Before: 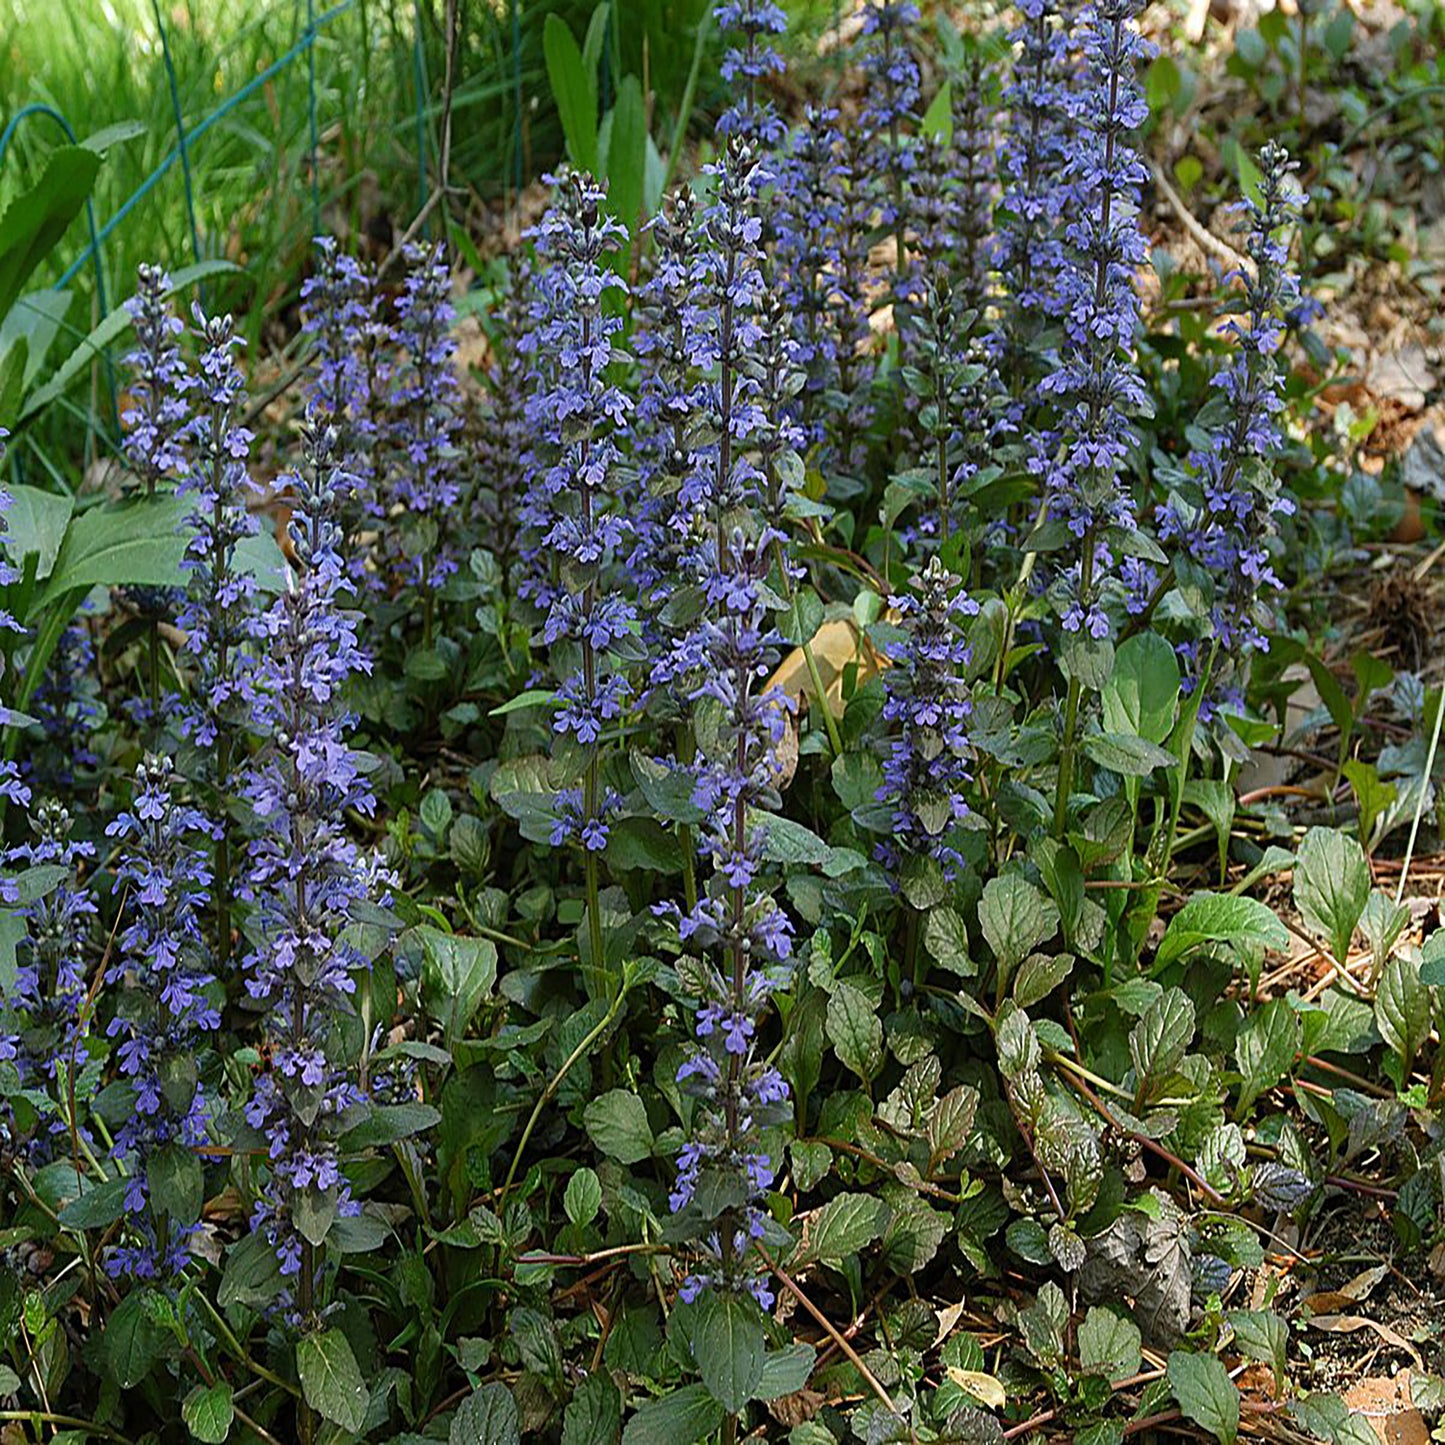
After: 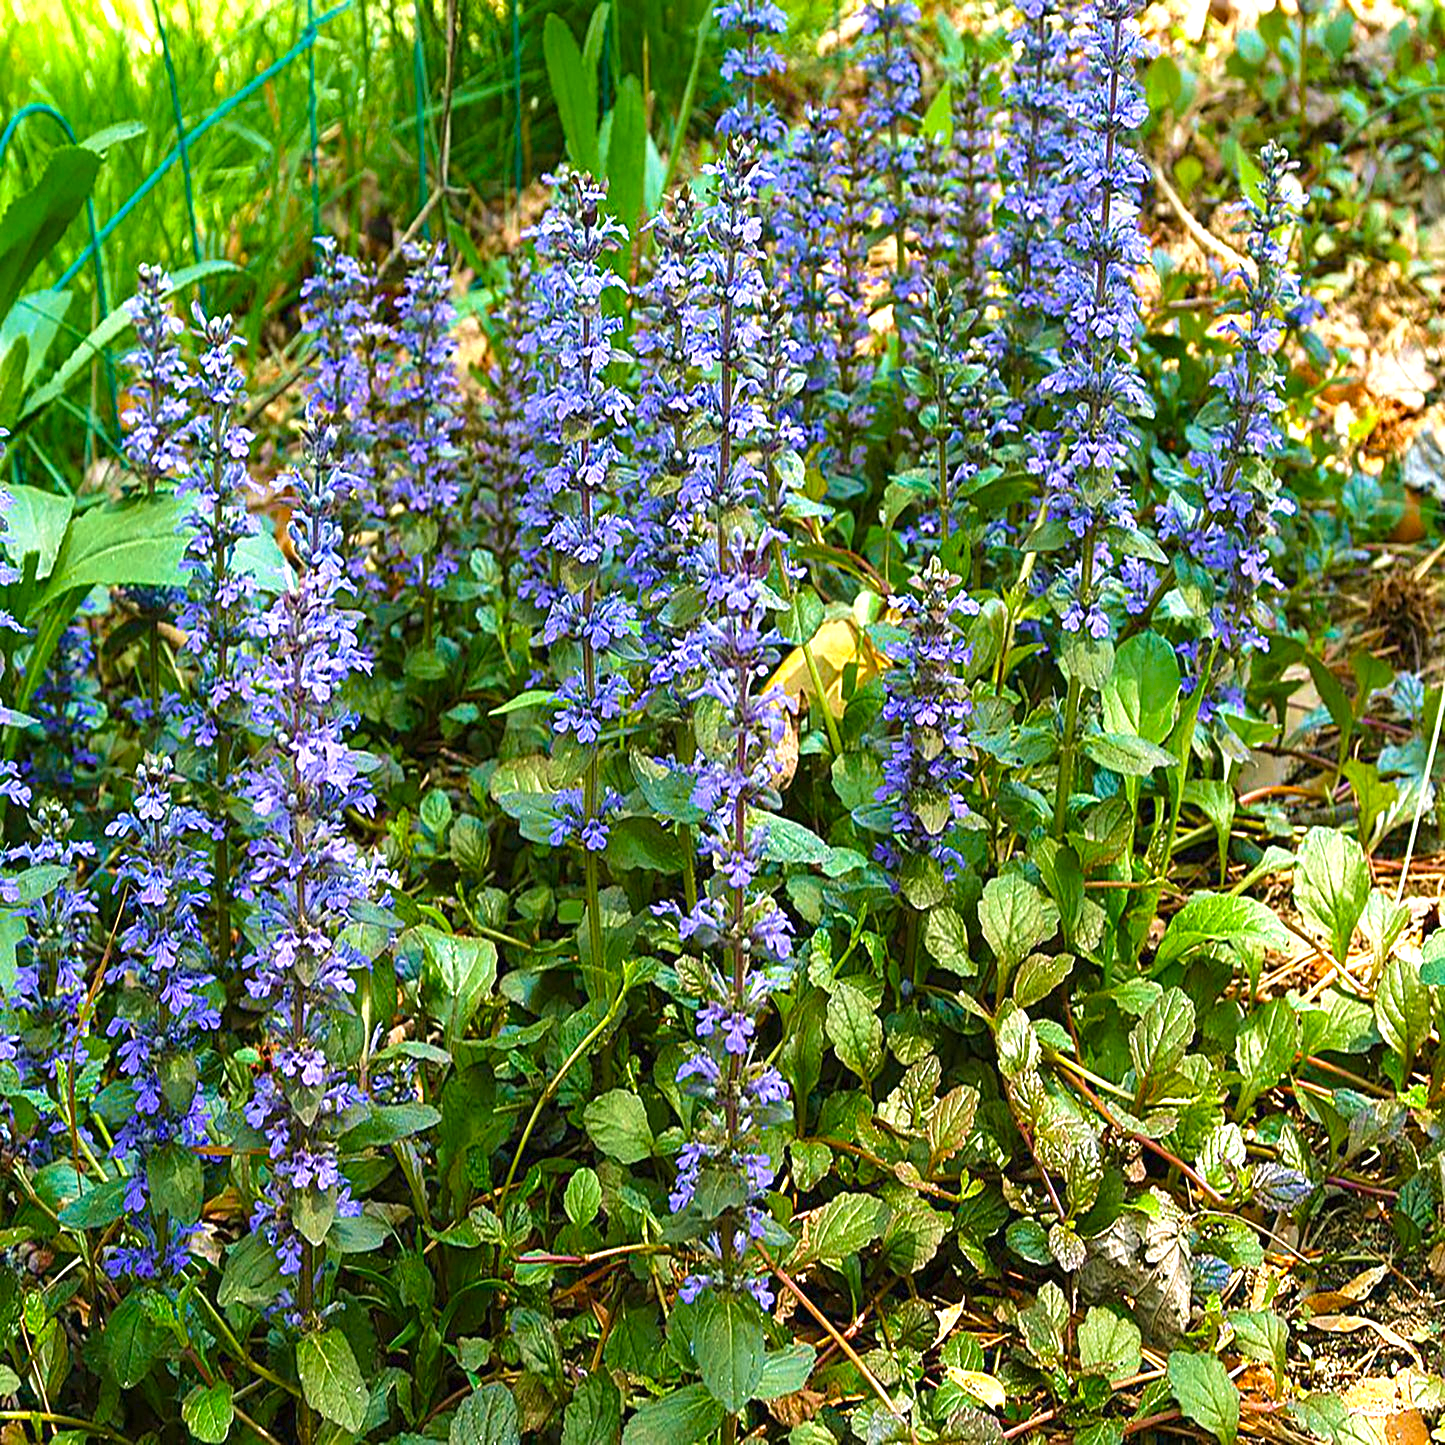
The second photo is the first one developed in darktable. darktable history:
exposure: black level correction 0, exposure 1.199 EV, compensate highlight preservation false
color balance rgb: highlights gain › chroma 1.025%, highlights gain › hue 60.28°, perceptual saturation grading › global saturation 36.331%, perceptual saturation grading › shadows 35.411%
velvia: strength 49.9%
